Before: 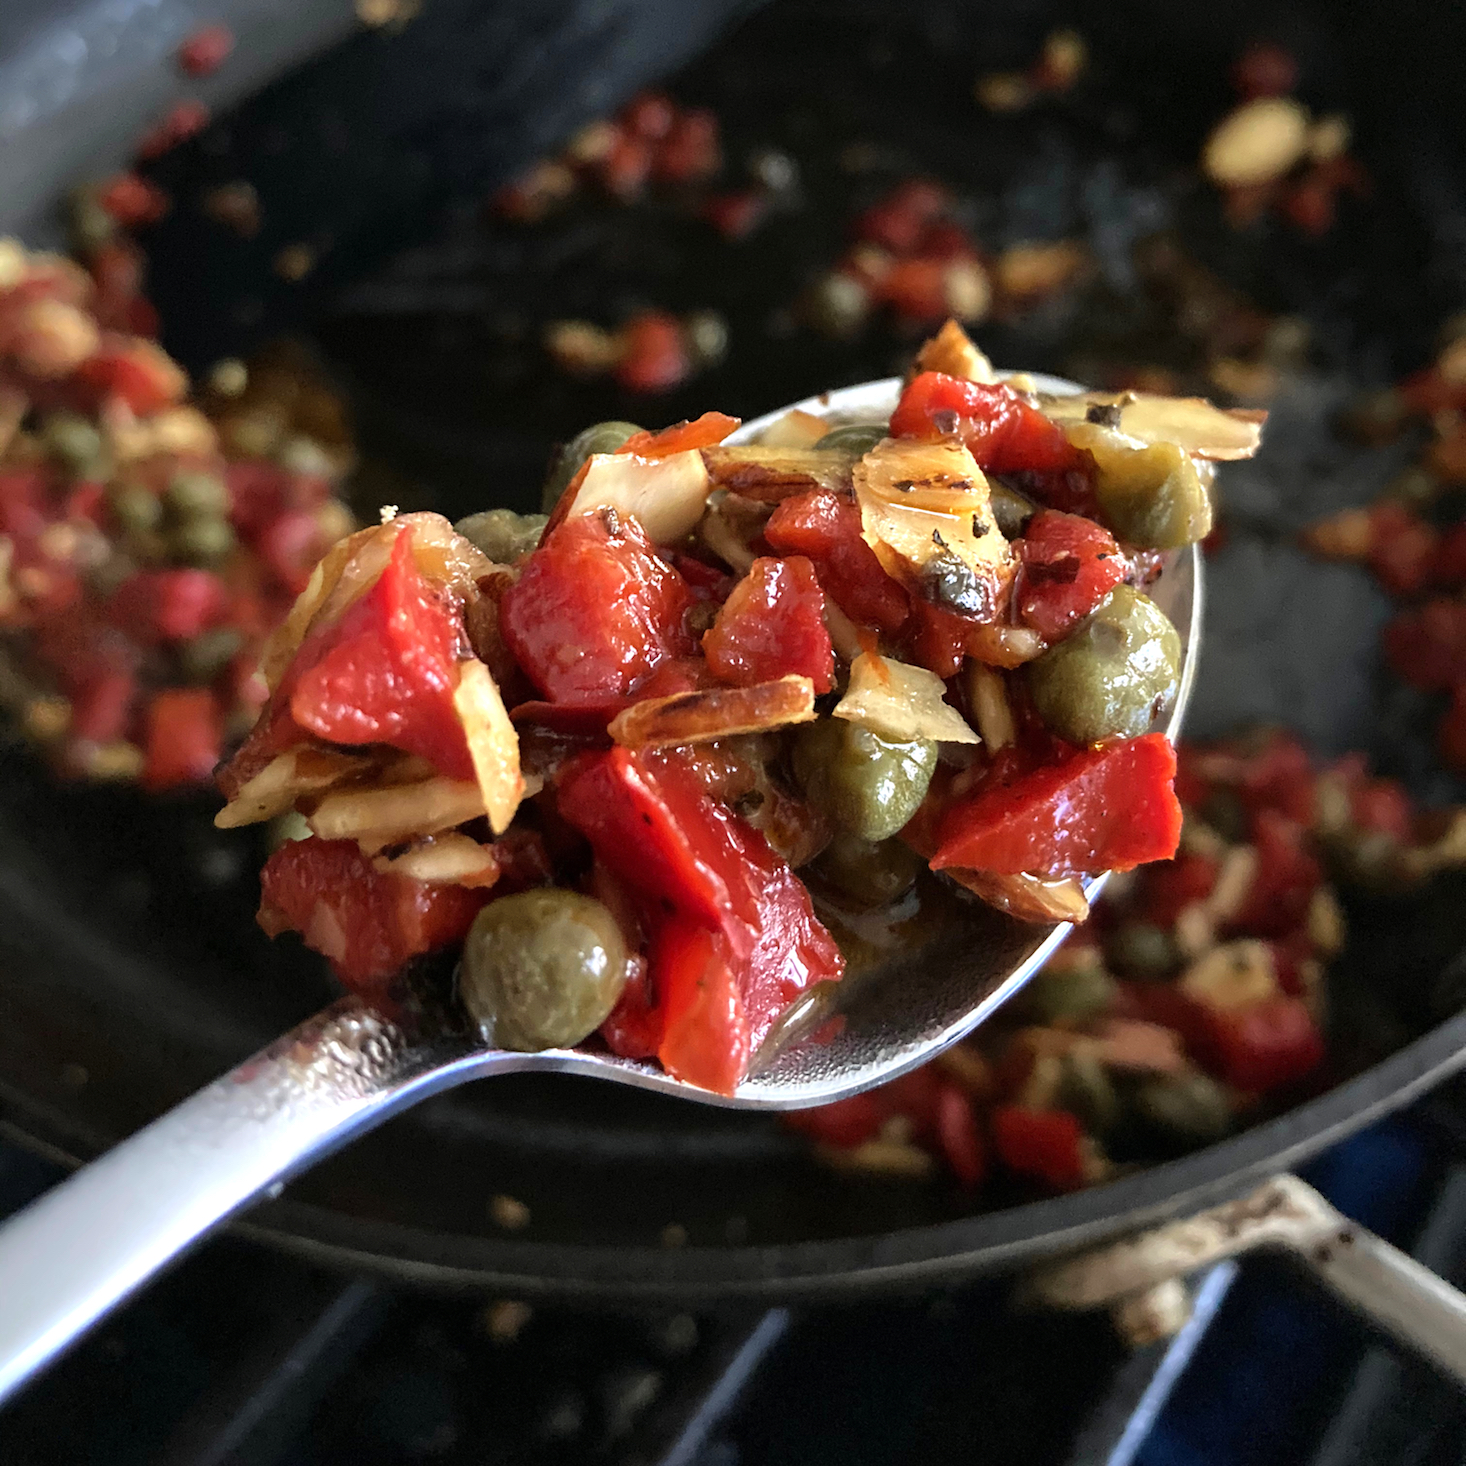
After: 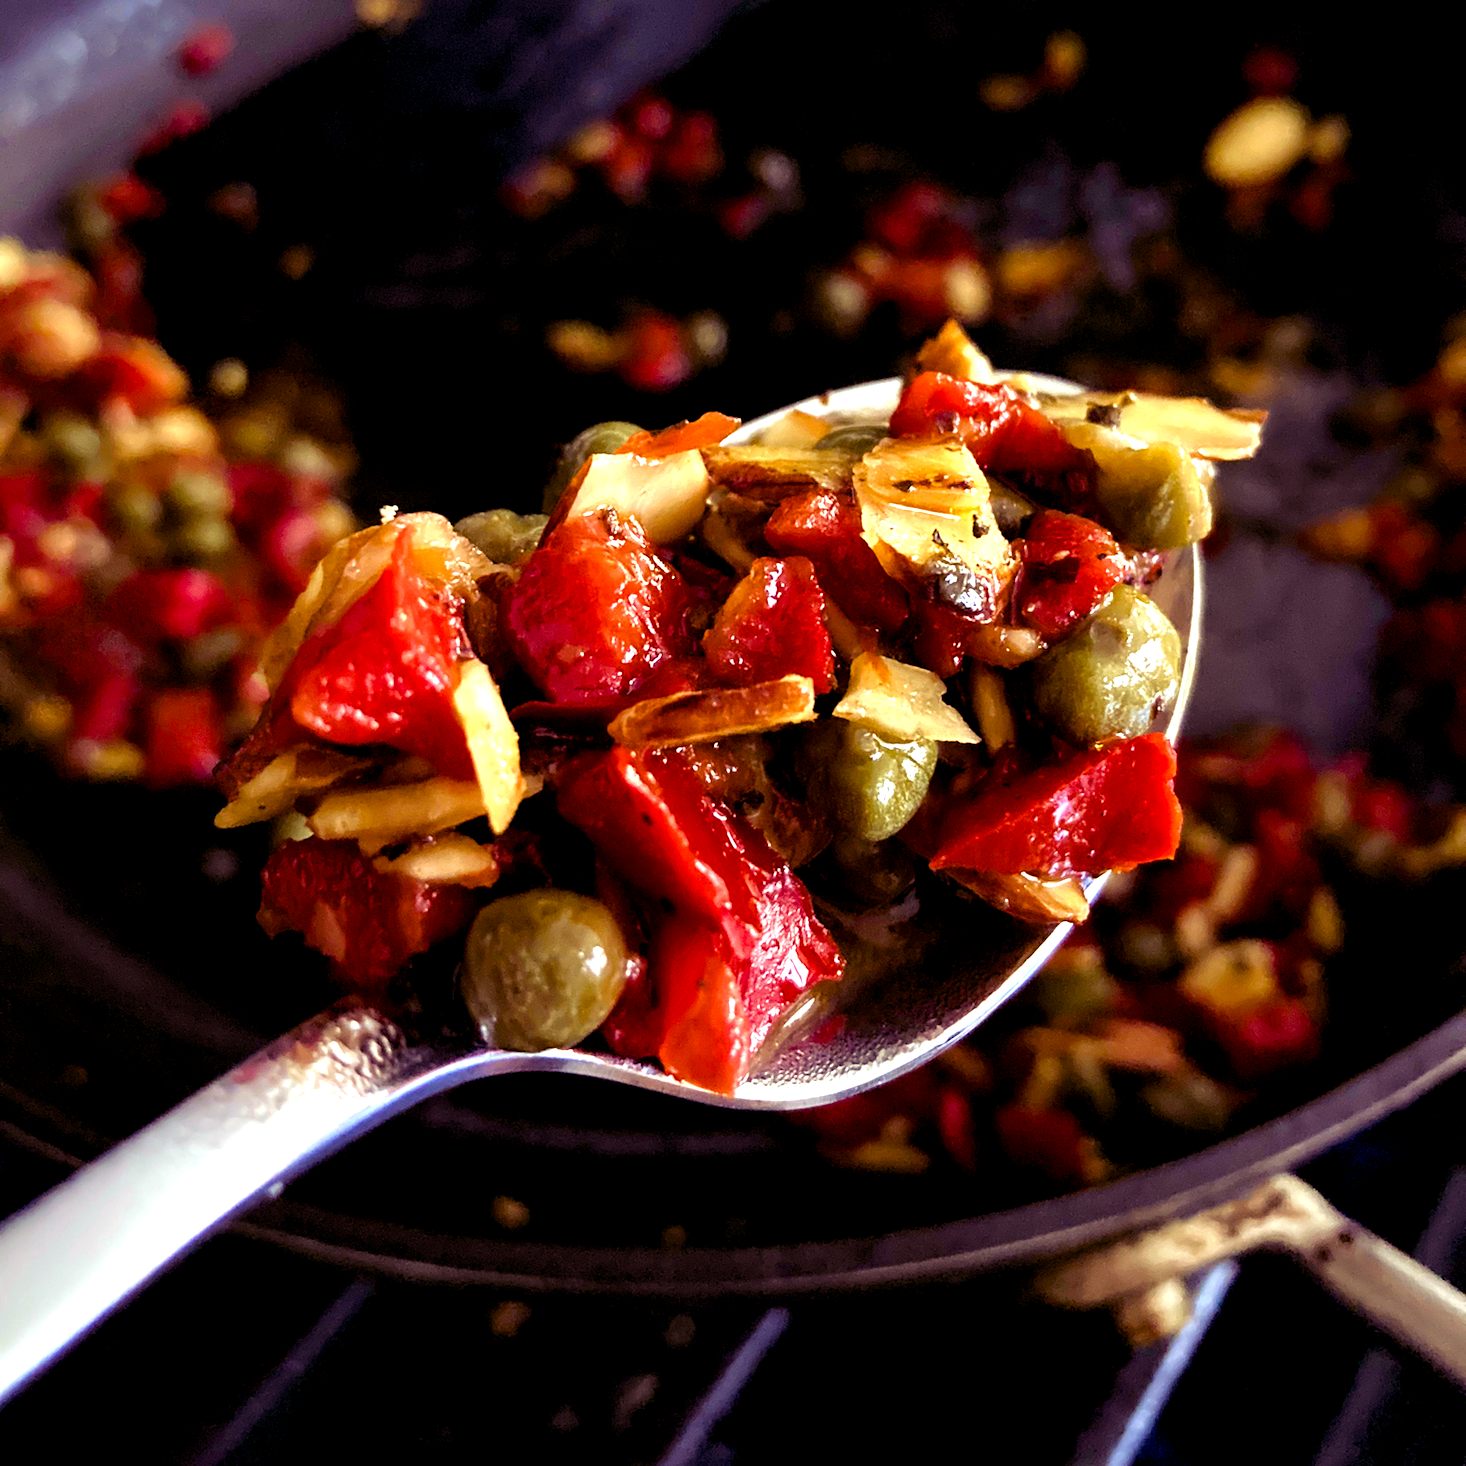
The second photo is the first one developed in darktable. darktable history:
velvia: on, module defaults
color balance rgb: shadows lift › luminance -21.66%, shadows lift › chroma 8.98%, shadows lift › hue 283.37°, power › chroma 1.55%, power › hue 25.59°, highlights gain › luminance 6.08%, highlights gain › chroma 2.55%, highlights gain › hue 90°, global offset › luminance -0.87%, perceptual saturation grading › global saturation 27.49%, perceptual saturation grading › highlights -28.39%, perceptual saturation grading › mid-tones 15.22%, perceptual saturation grading › shadows 33.98%, perceptual brilliance grading › highlights 10%, perceptual brilliance grading › mid-tones 5%
